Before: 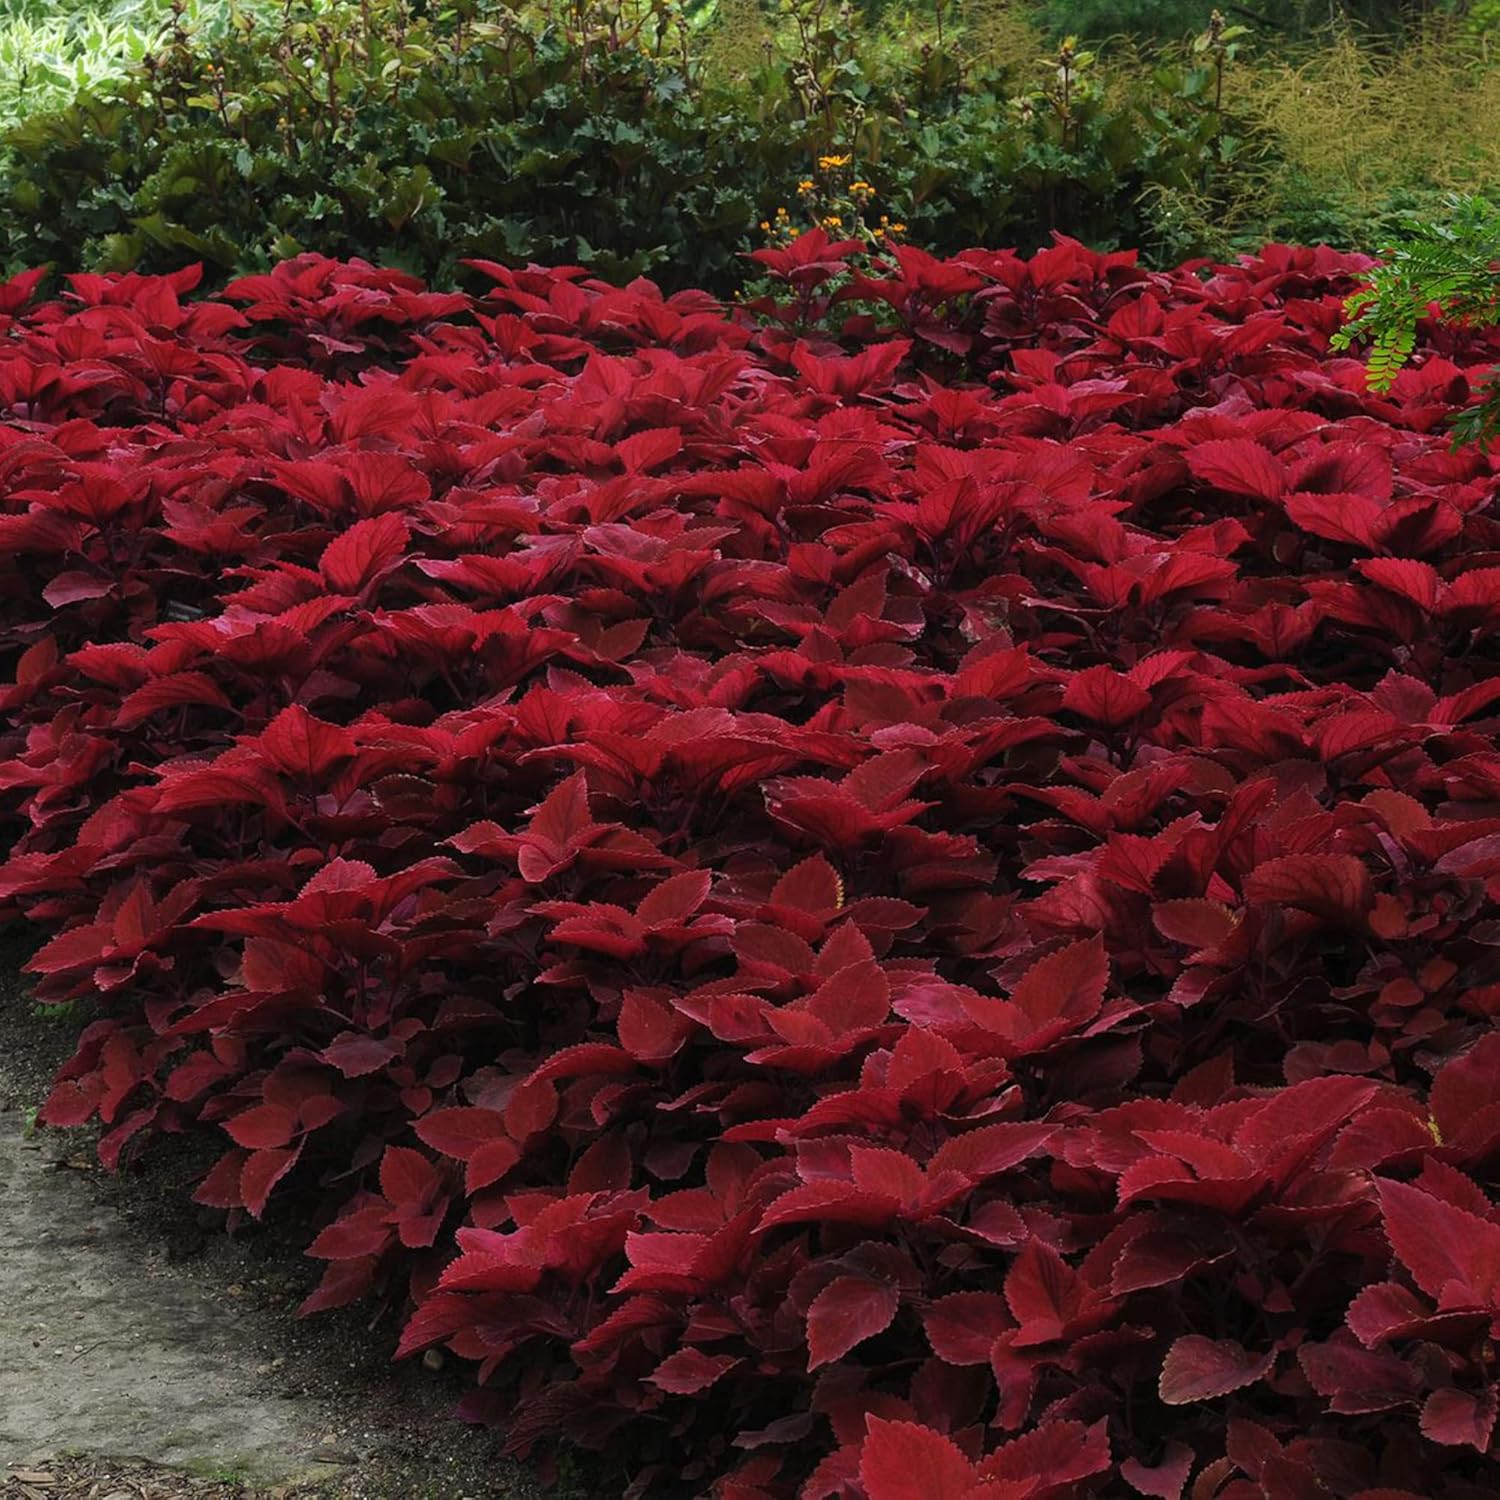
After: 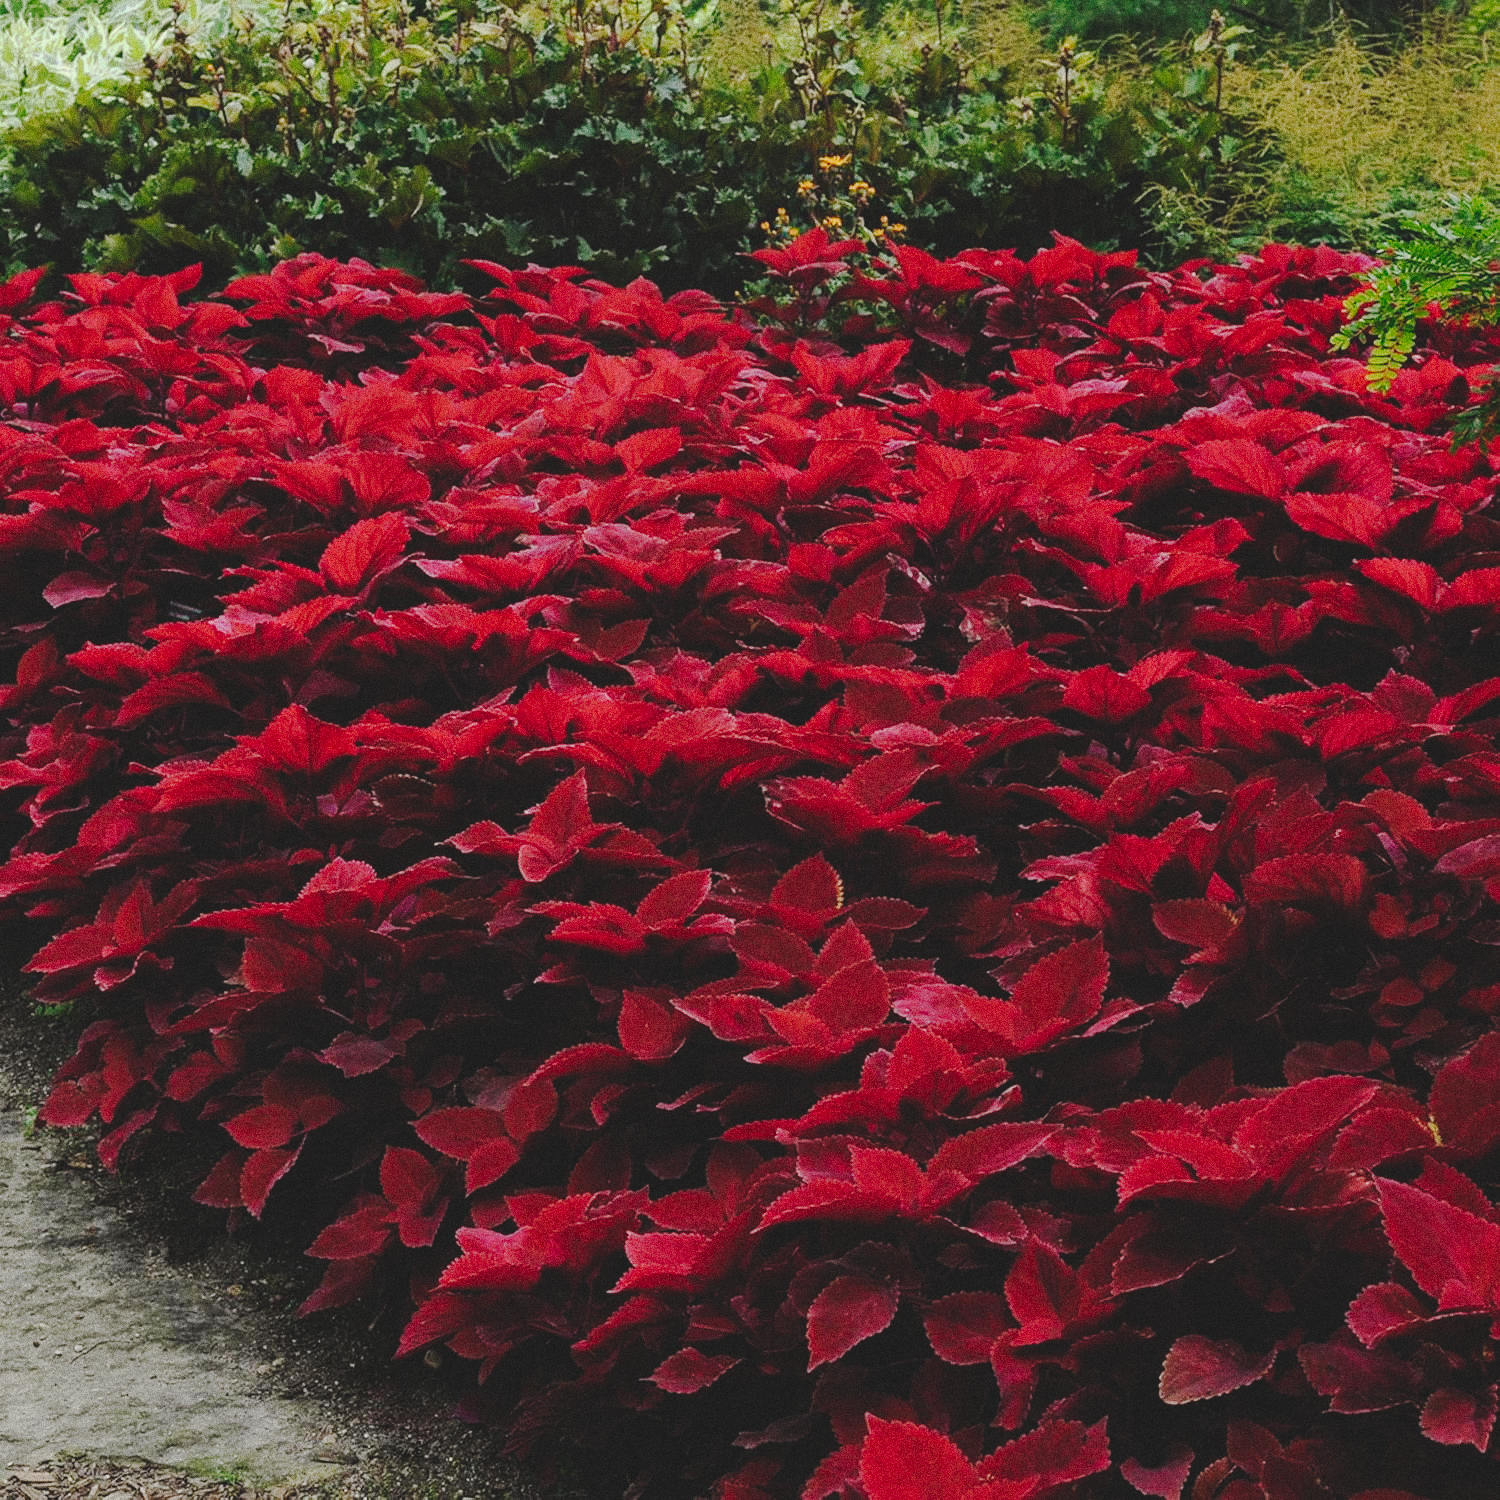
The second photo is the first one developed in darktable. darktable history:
grain: coarseness 0.09 ISO, strength 40%
exposure: black level correction -0.015, exposure -0.125 EV, compensate highlight preservation false
tone curve: curves: ch0 [(0, 0) (0.003, 0.089) (0.011, 0.089) (0.025, 0.088) (0.044, 0.089) (0.069, 0.094) (0.1, 0.108) (0.136, 0.119) (0.177, 0.147) (0.224, 0.204) (0.277, 0.28) (0.335, 0.389) (0.399, 0.486) (0.468, 0.588) (0.543, 0.647) (0.623, 0.705) (0.709, 0.759) (0.801, 0.815) (0.898, 0.873) (1, 1)], preserve colors none
